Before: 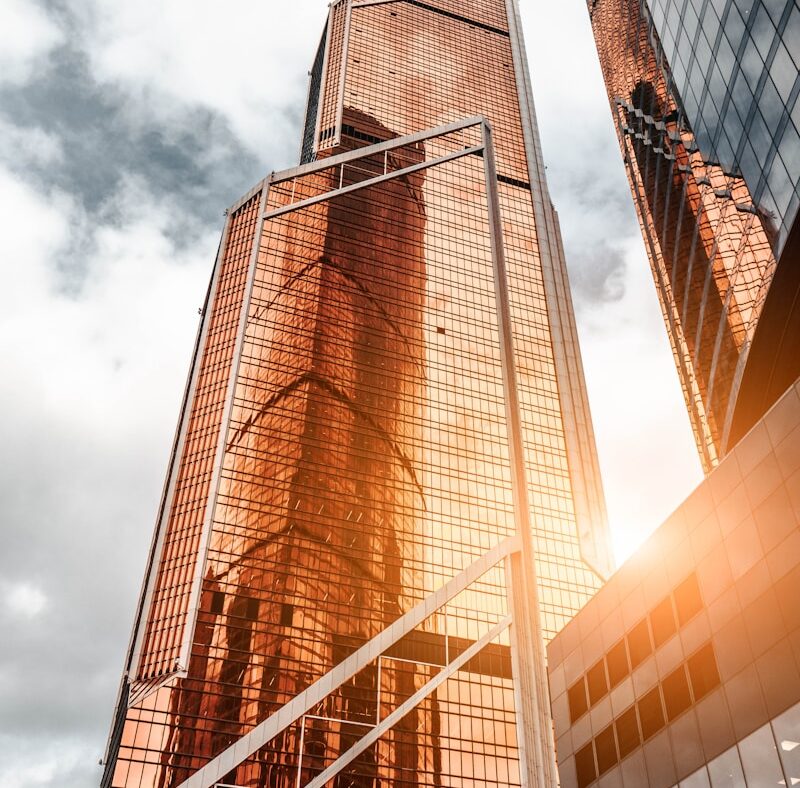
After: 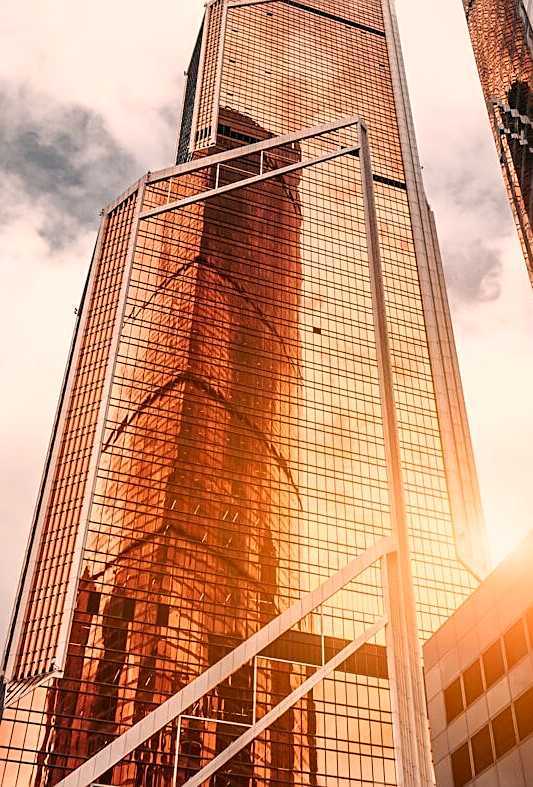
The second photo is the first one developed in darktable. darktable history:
crop and rotate: left 15.546%, right 17.787%
base curve: exposure shift 0, preserve colors none
sharpen: on, module defaults
color correction: highlights a* 11.96, highlights b* 11.58
